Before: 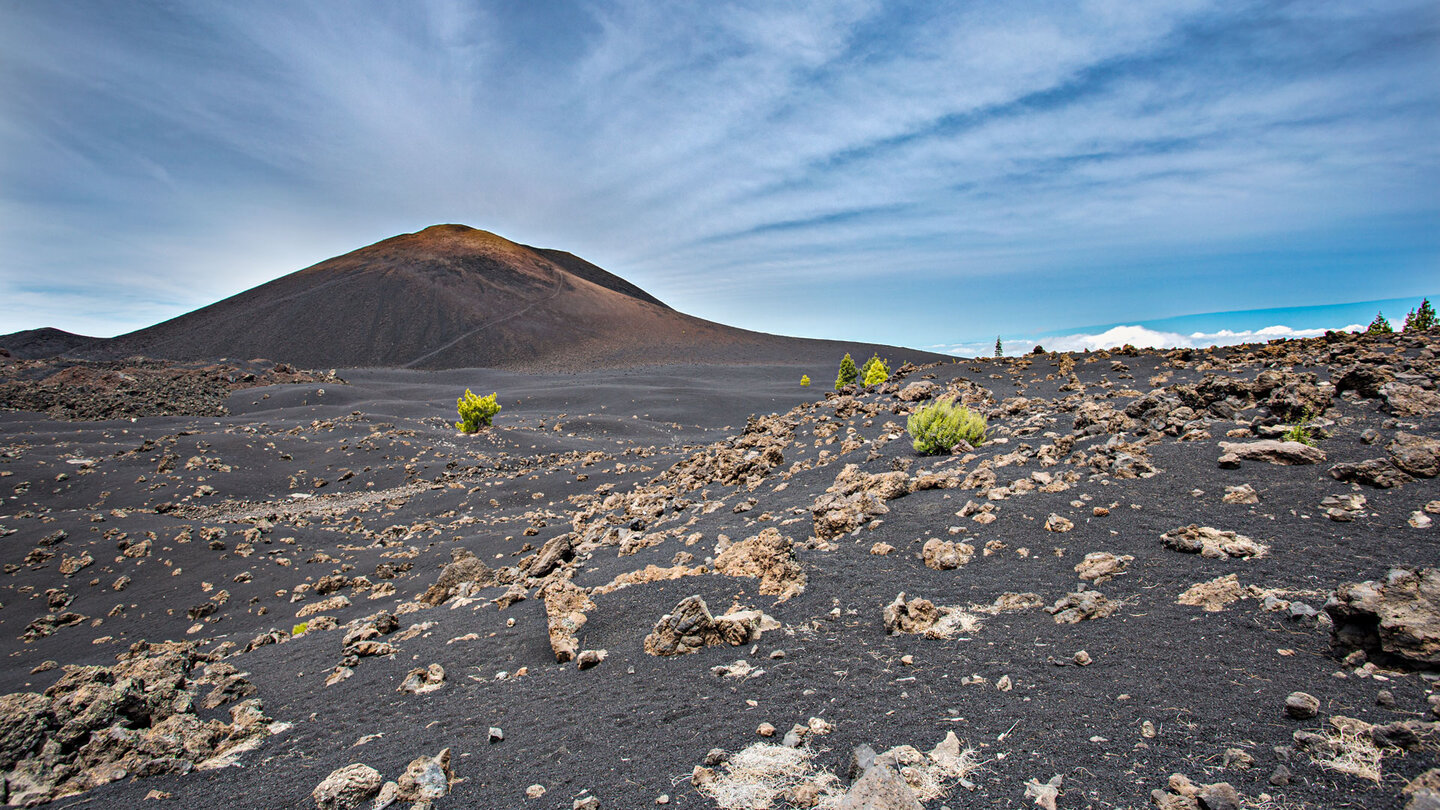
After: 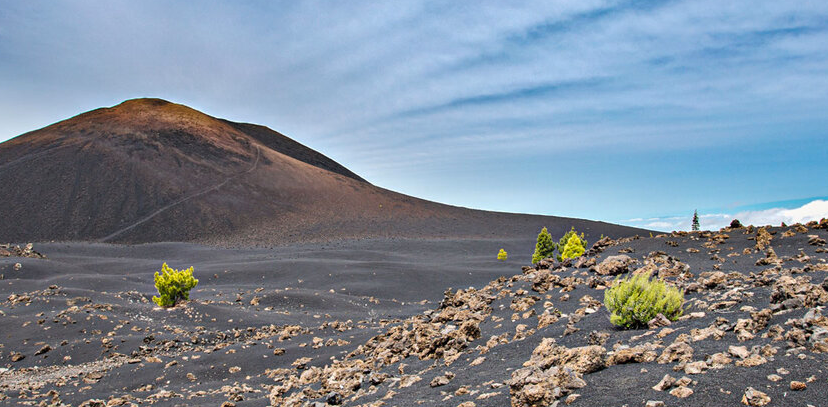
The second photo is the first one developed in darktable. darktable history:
crop: left 21.051%, top 15.637%, right 21.396%, bottom 34.107%
color balance rgb: perceptual saturation grading › global saturation -3.908%, perceptual saturation grading › shadows -1.619%, global vibrance 20%
